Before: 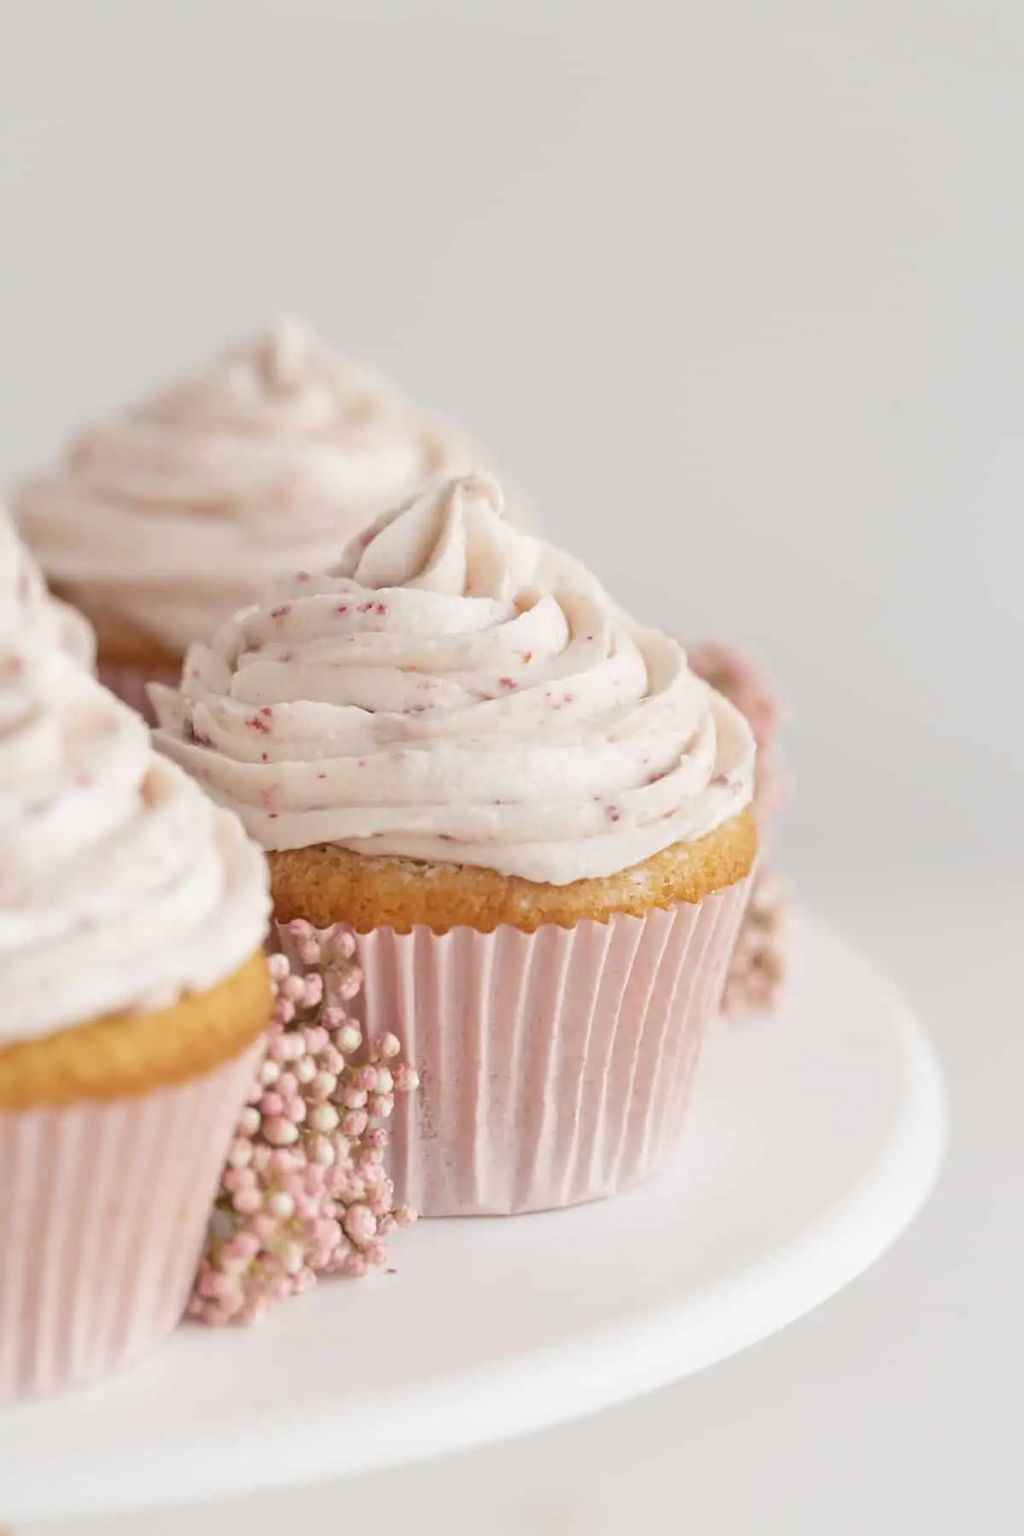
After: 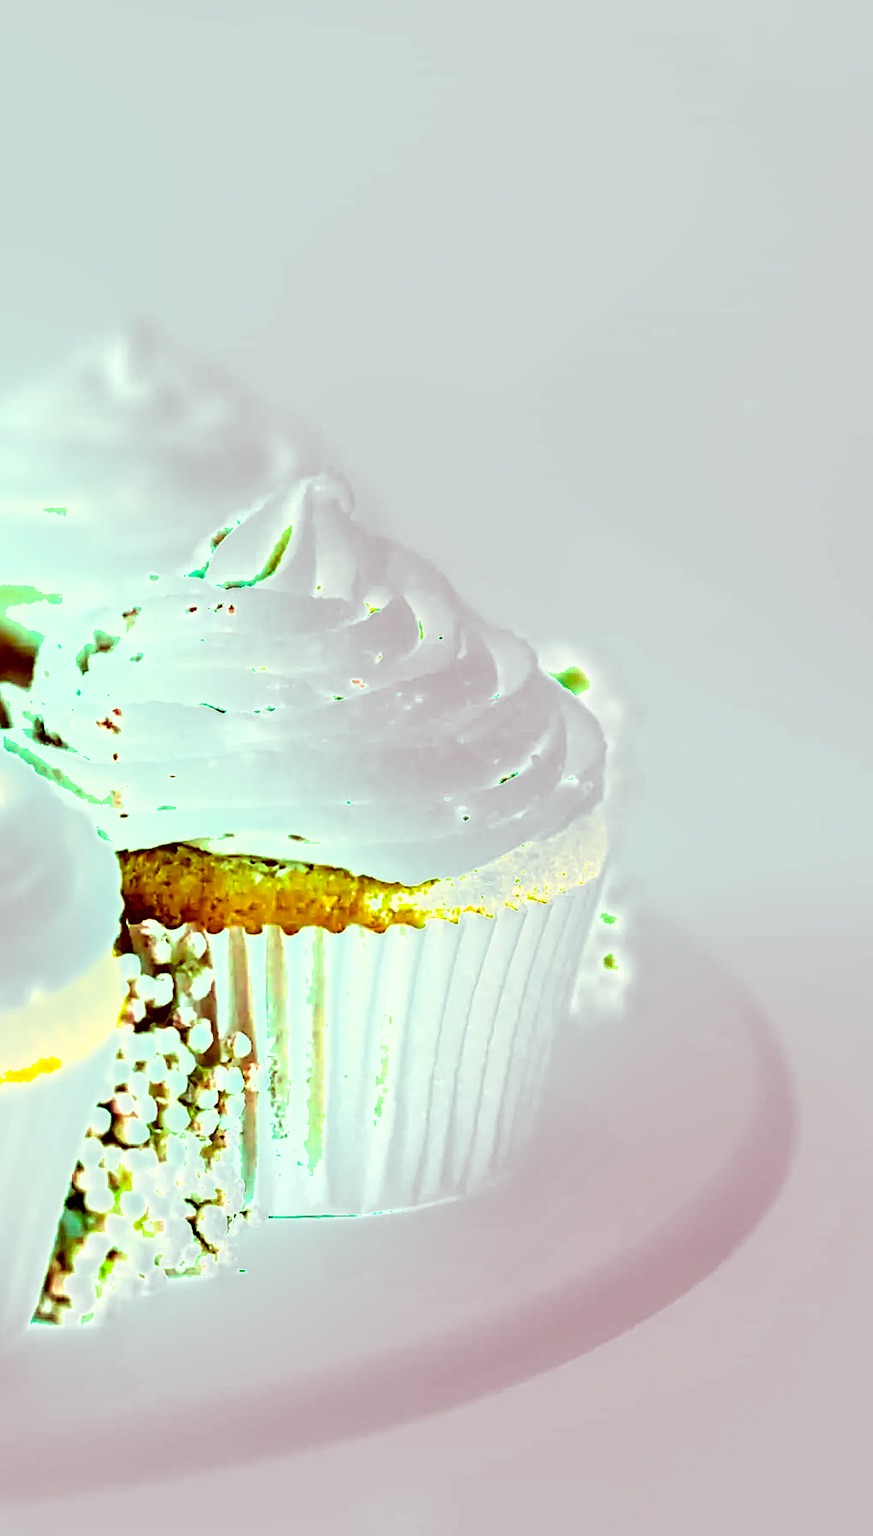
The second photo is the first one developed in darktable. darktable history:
exposure: exposure 1 EV, compensate highlight preservation false
crop and rotate: left 14.584%
sharpen: on, module defaults
levels: levels [0, 0.476, 0.951]
shadows and highlights: soften with gaussian
color balance rgb: shadows lift › luminance 0.49%, shadows lift › chroma 6.83%, shadows lift › hue 300.29°, power › hue 208.98°, highlights gain › luminance 20.24%, highlights gain › chroma 13.17%, highlights gain › hue 173.85°, perceptual saturation grading › global saturation 18.05%
